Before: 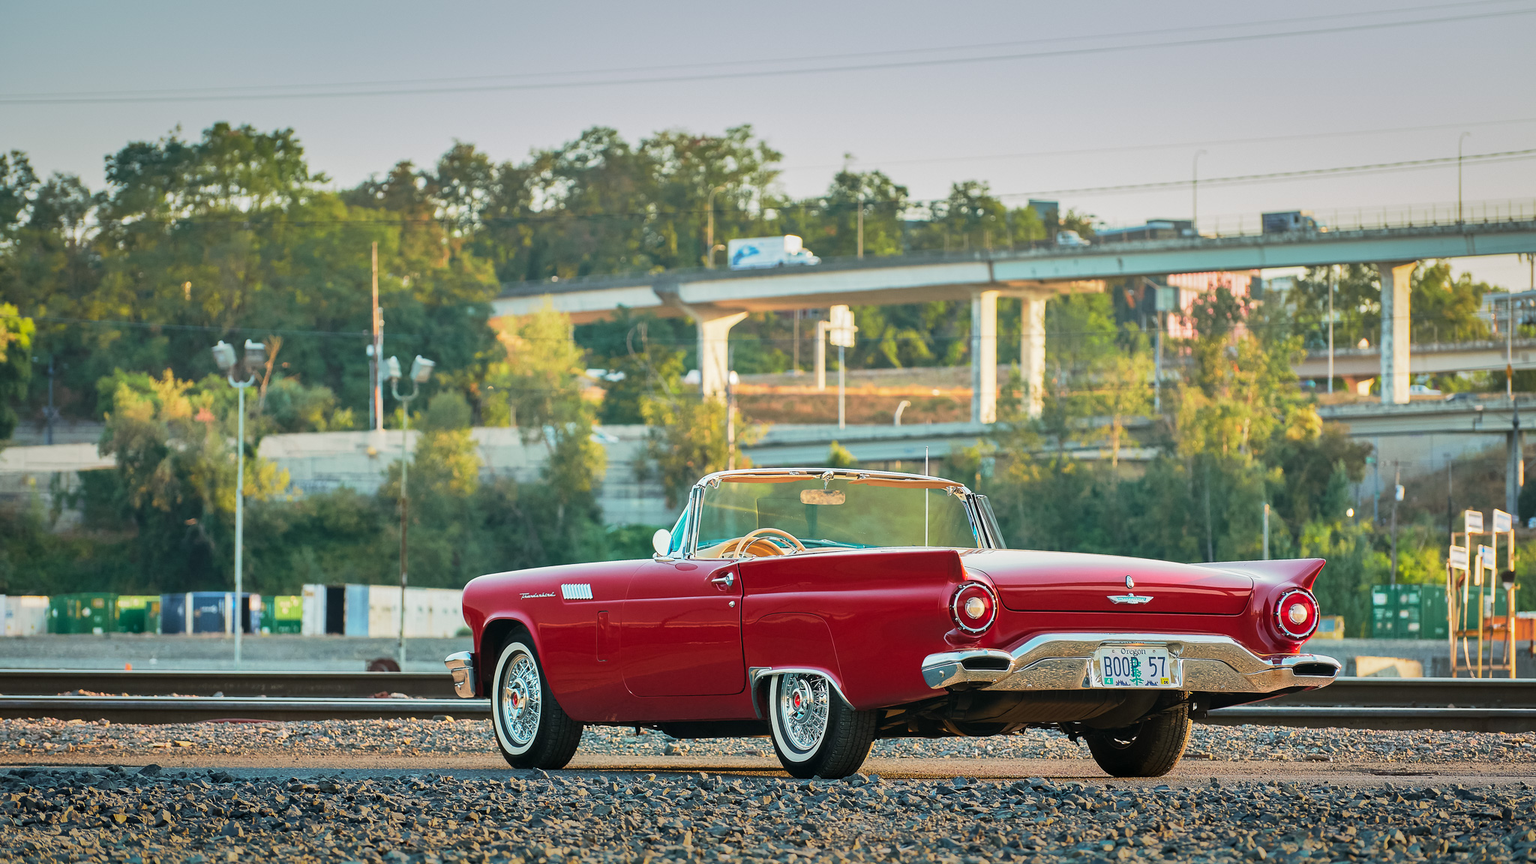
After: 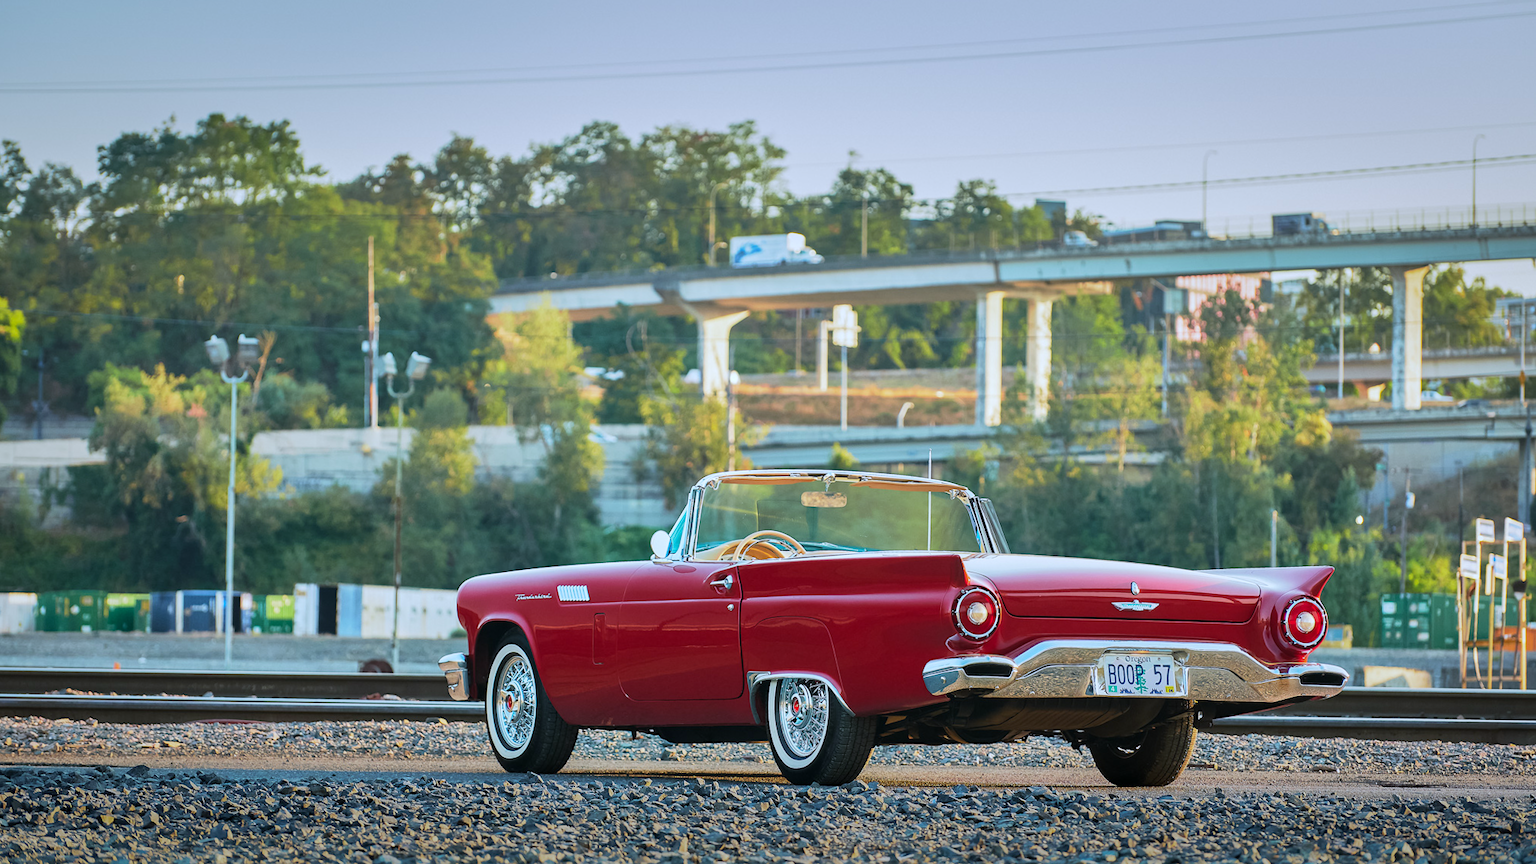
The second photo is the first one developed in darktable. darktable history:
crop and rotate: angle -0.5°
white balance: red 0.931, blue 1.11
